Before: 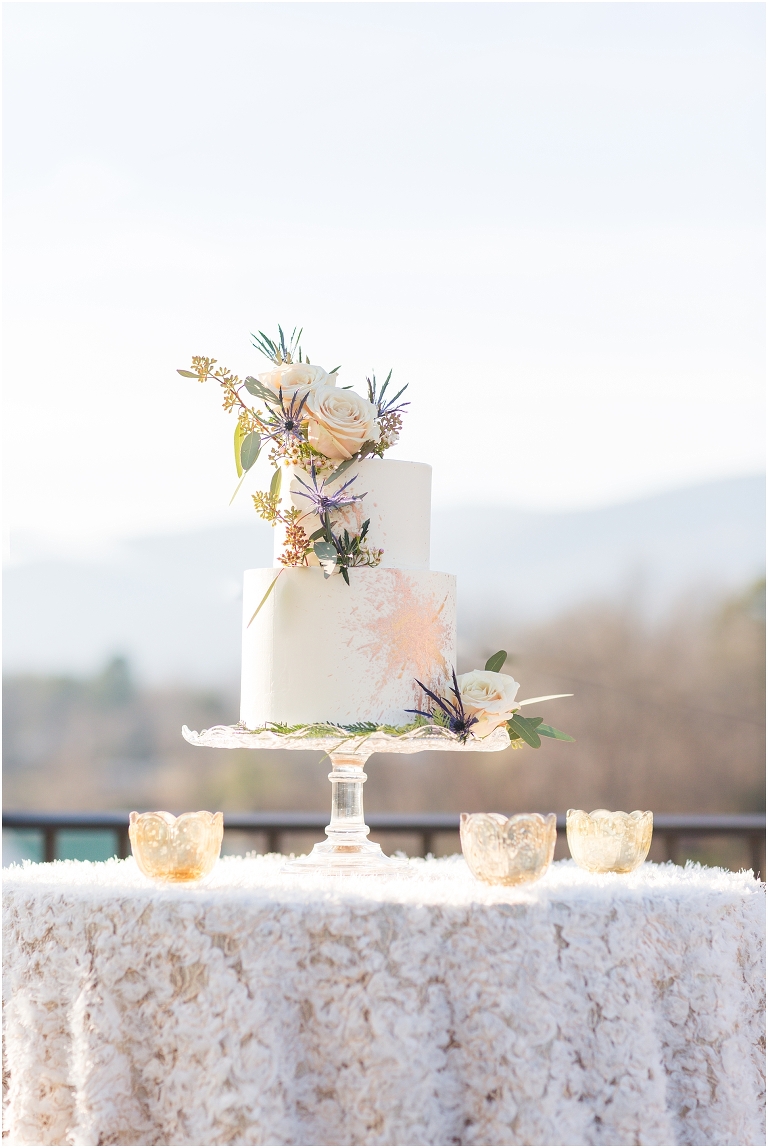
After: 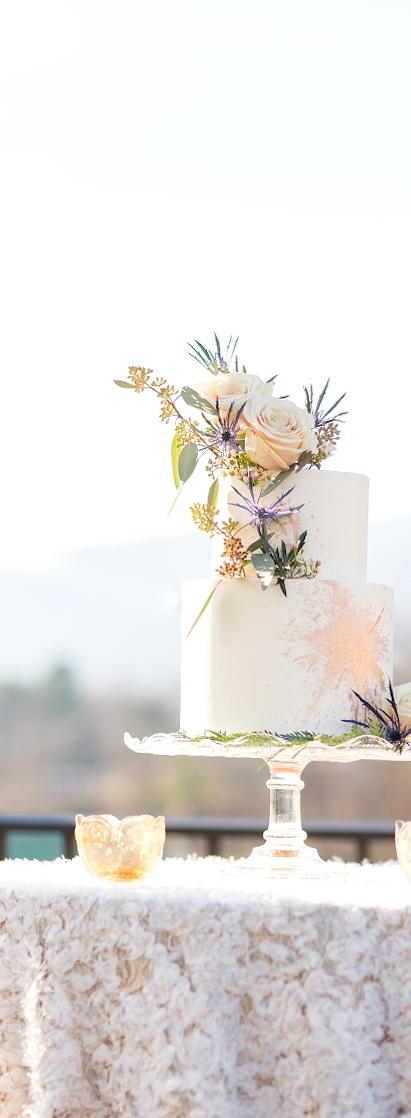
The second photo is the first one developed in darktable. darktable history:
exposure: black level correction 0.009, exposure 0.119 EV, compensate highlight preservation false
crop: left 5.114%, right 38.589%
rotate and perspective: rotation 0.074°, lens shift (vertical) 0.096, lens shift (horizontal) -0.041, crop left 0.043, crop right 0.952, crop top 0.024, crop bottom 0.979
